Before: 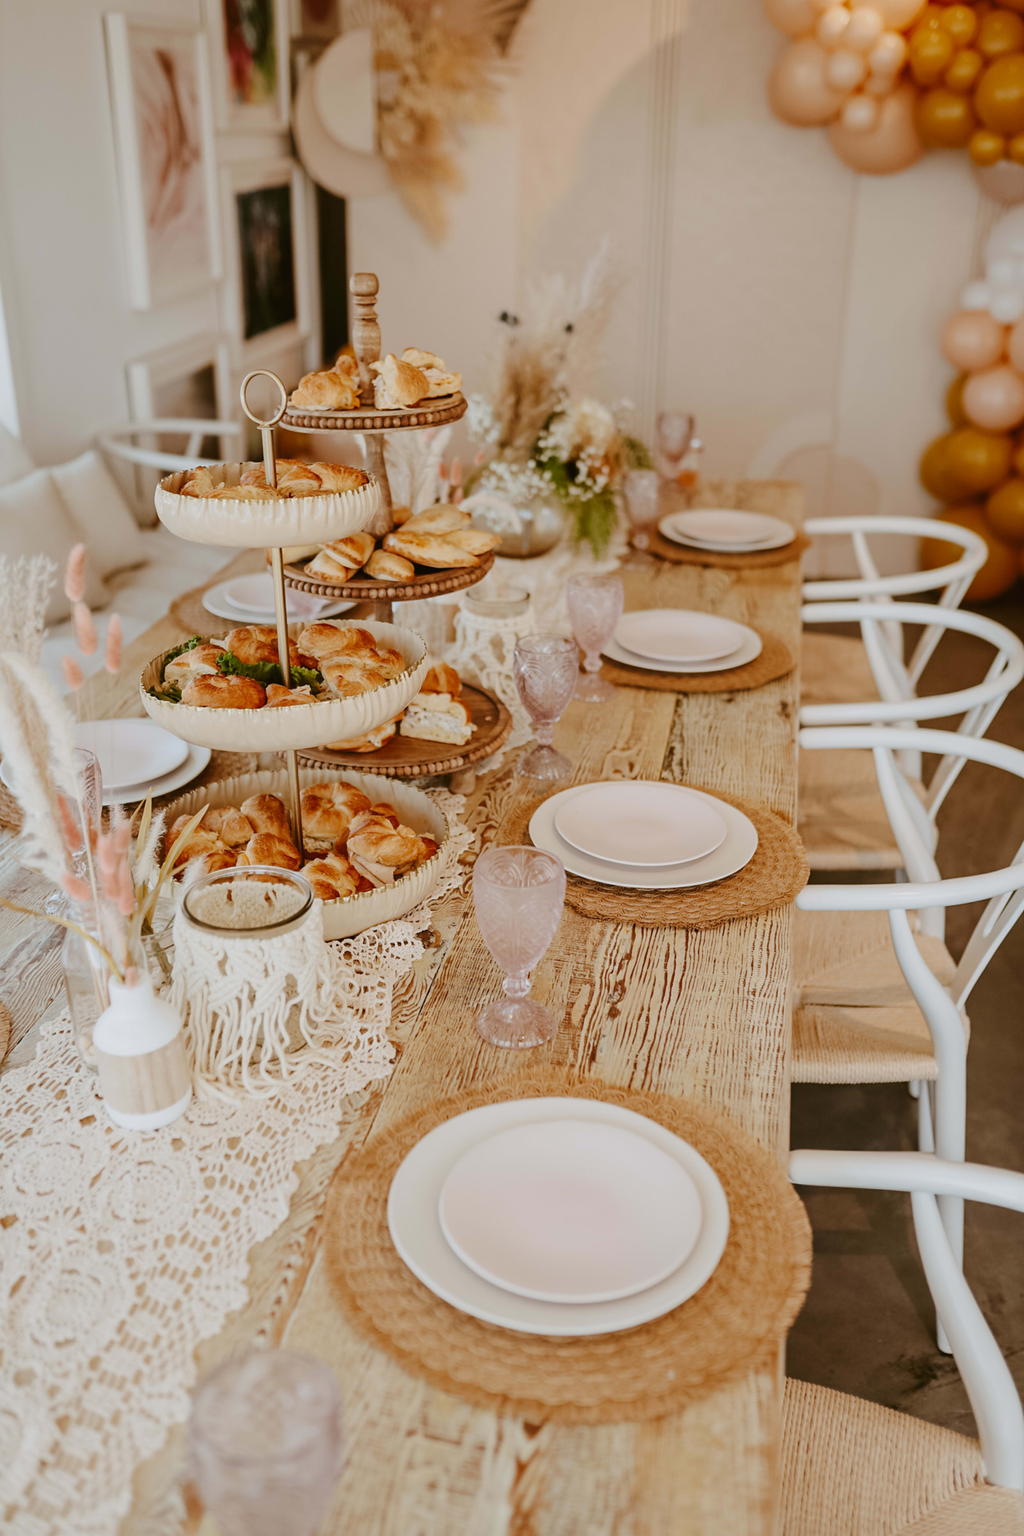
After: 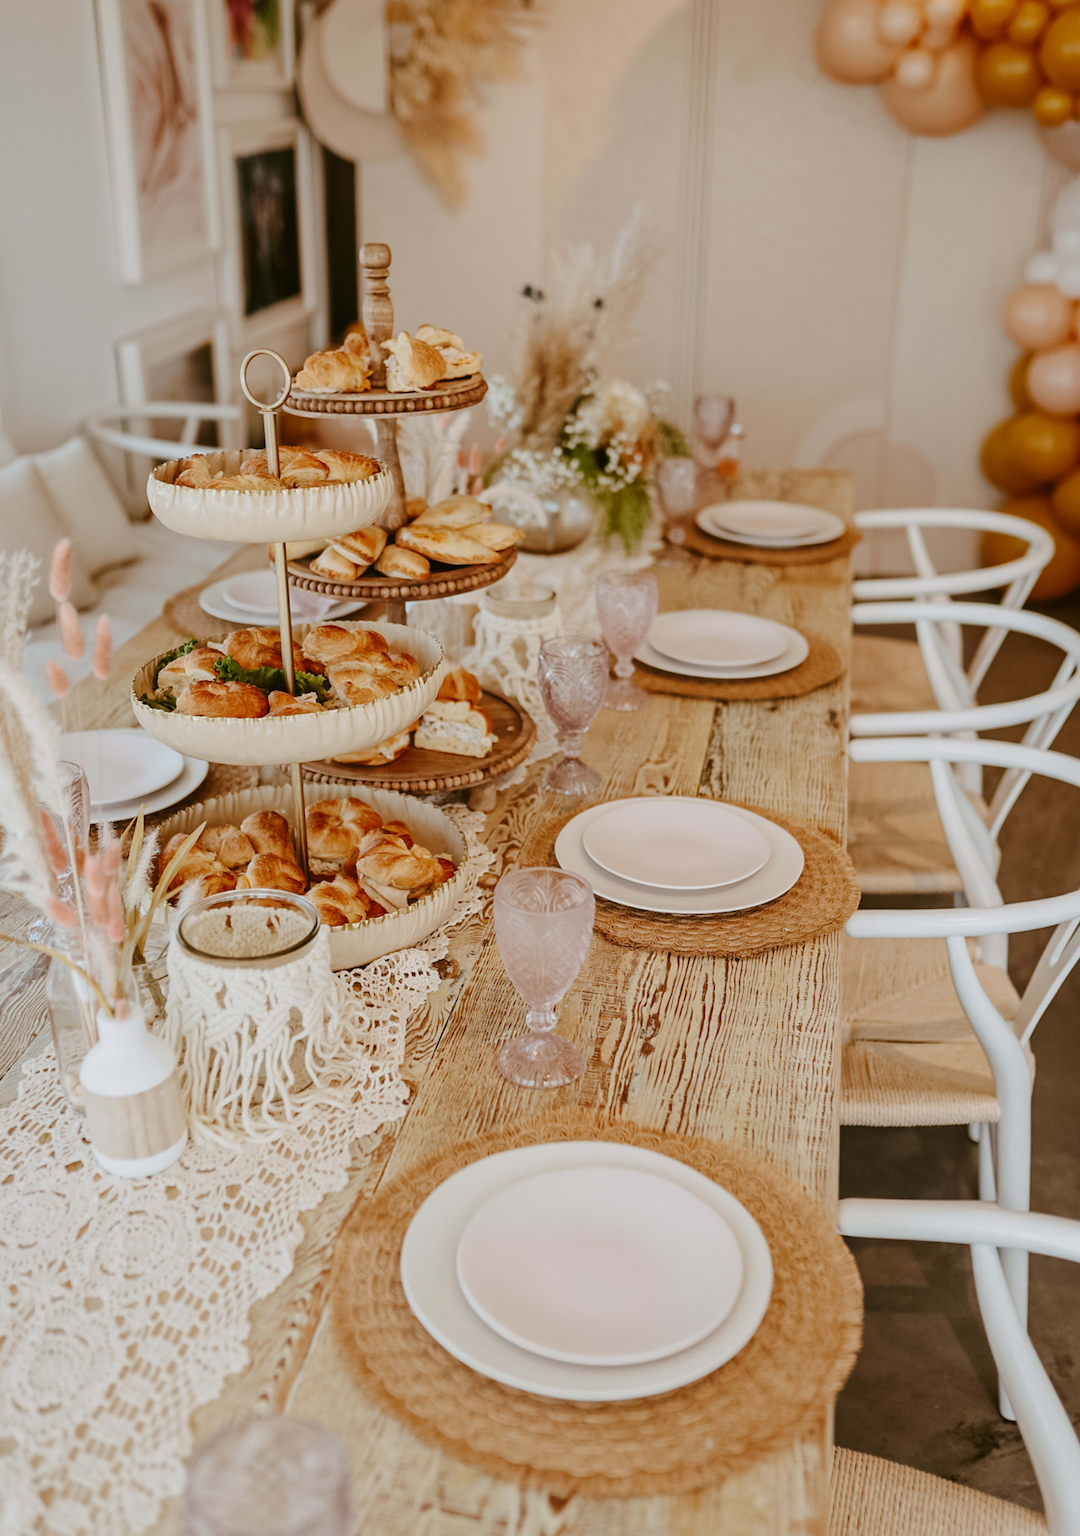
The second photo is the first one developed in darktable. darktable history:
tone equalizer: on, module defaults
white balance: emerald 1
crop: left 1.964%, top 3.251%, right 1.122%, bottom 4.933%
local contrast: mode bilateral grid, contrast 10, coarseness 25, detail 115%, midtone range 0.2
